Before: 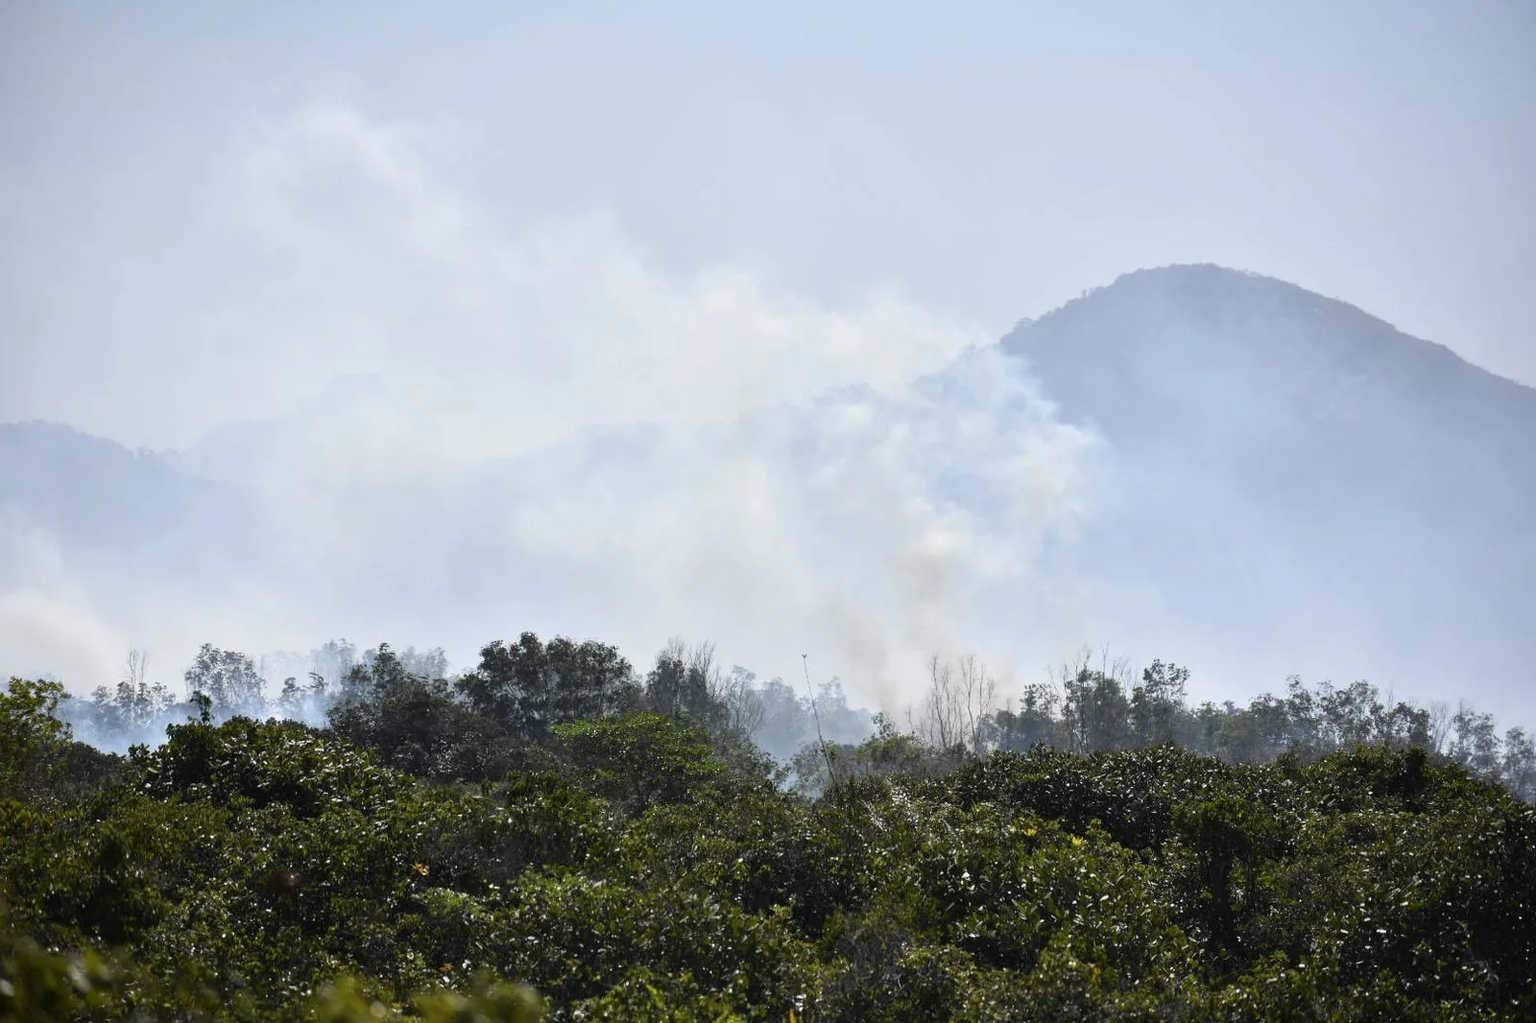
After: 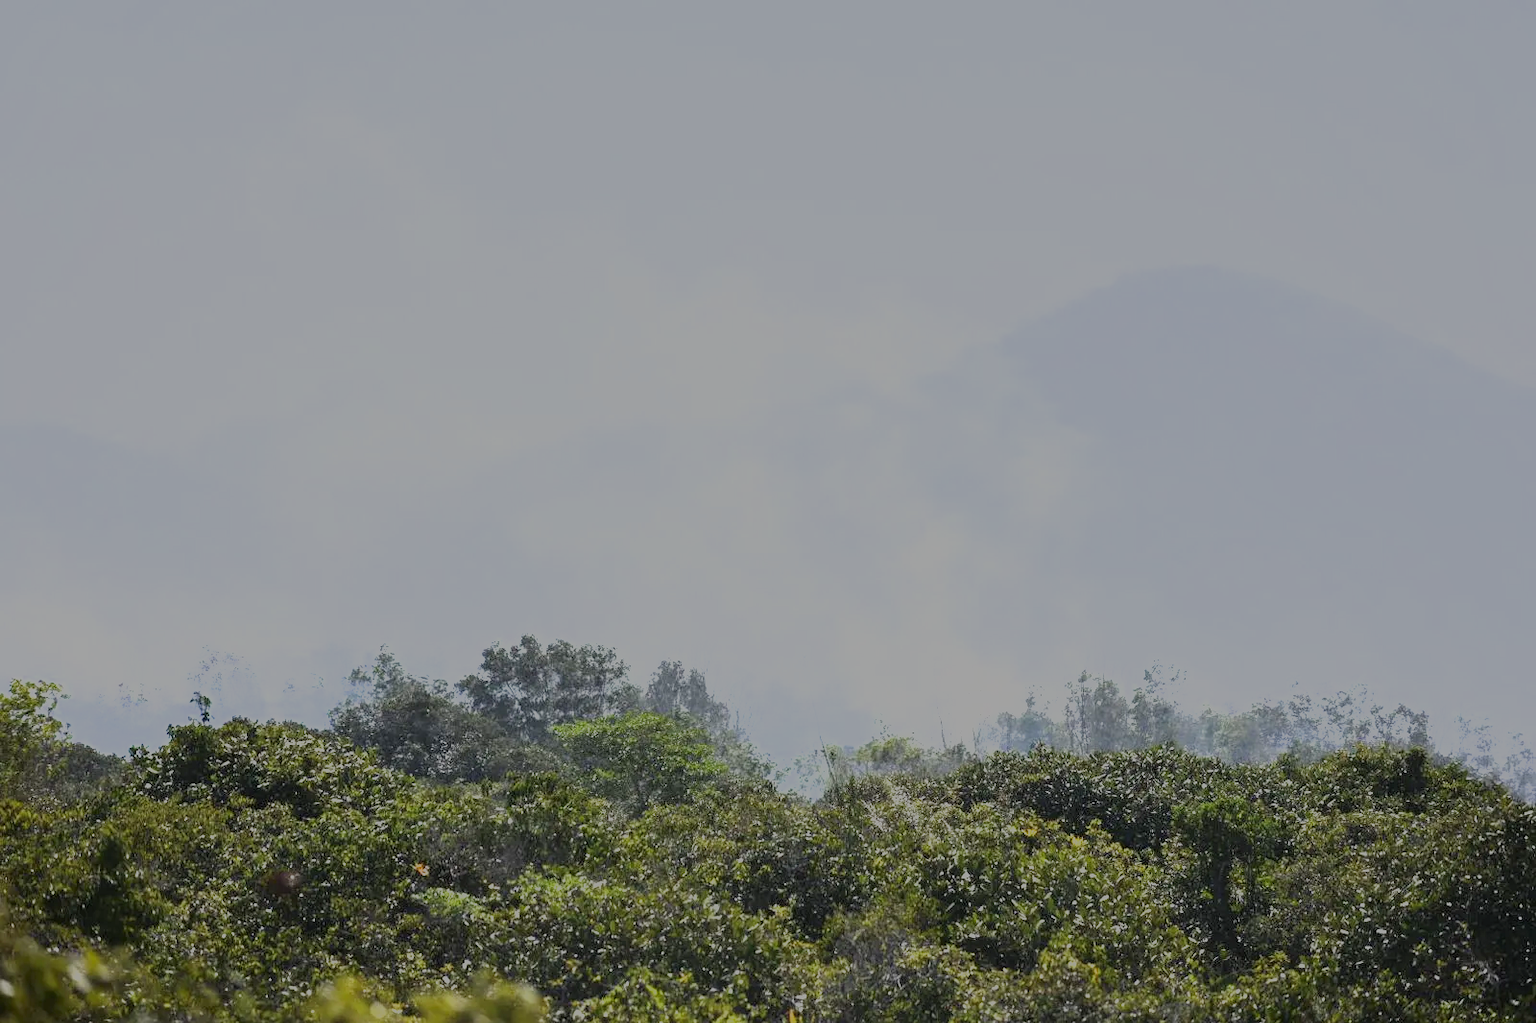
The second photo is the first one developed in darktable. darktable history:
filmic rgb: black relative exposure -13.06 EV, white relative exposure 4.05 EV, target white luminance 85.136%, hardness 6.31, latitude 42.89%, contrast 0.858, shadows ↔ highlights balance 8.17%
exposure: black level correction 0, exposure 1.2 EV, compensate highlight preservation false
